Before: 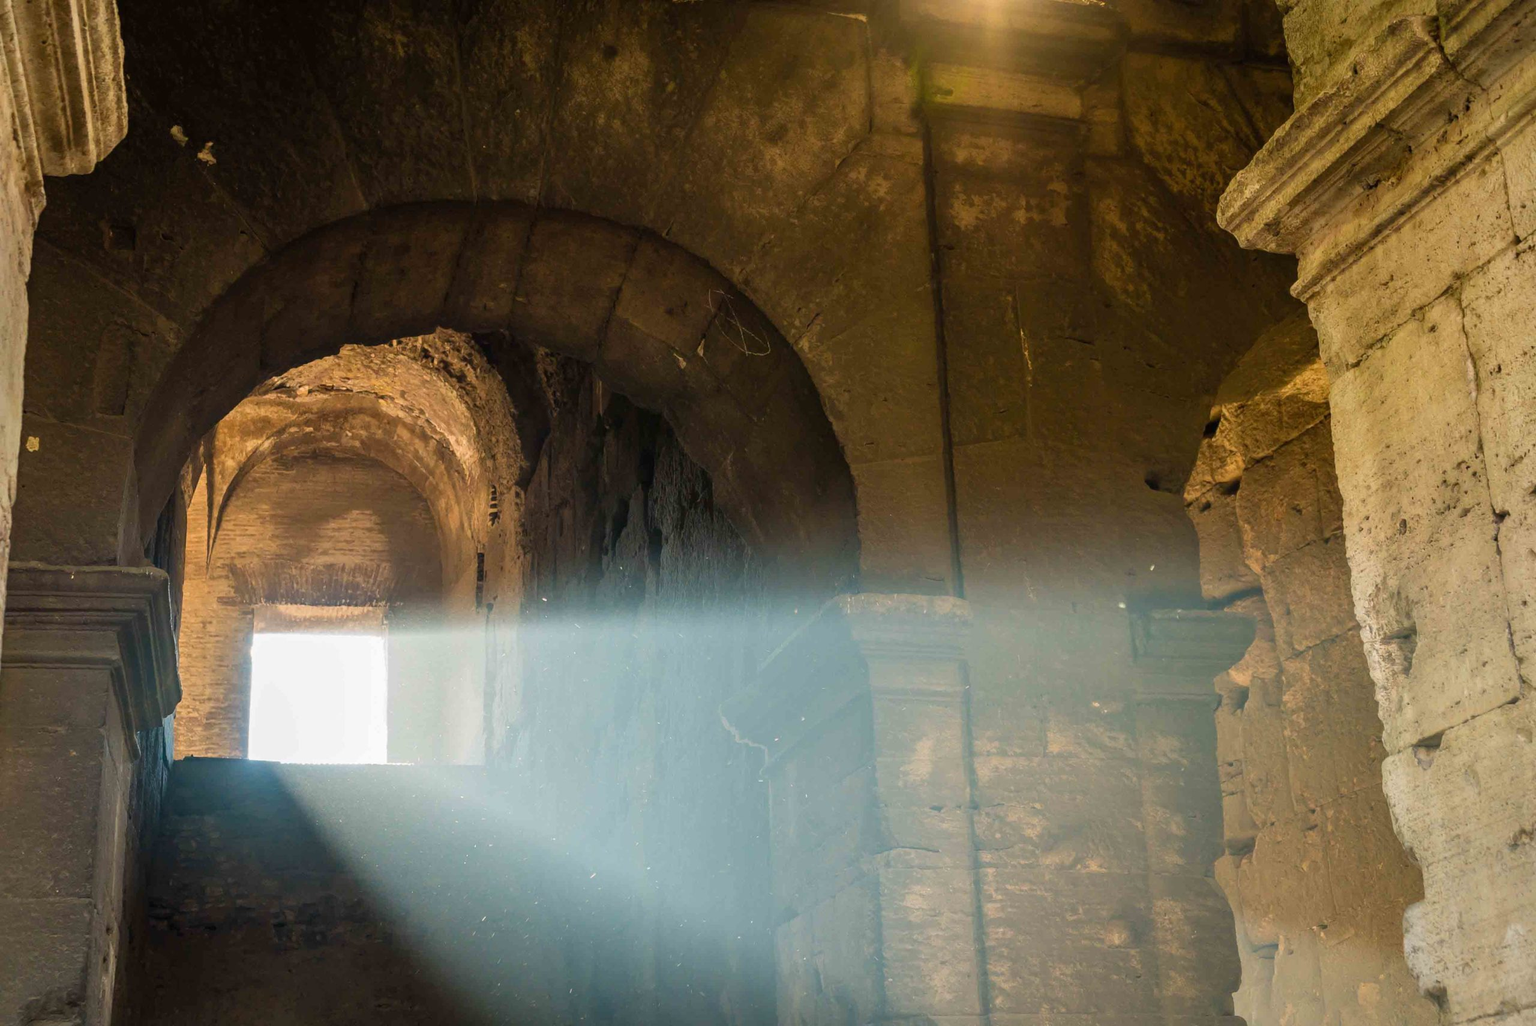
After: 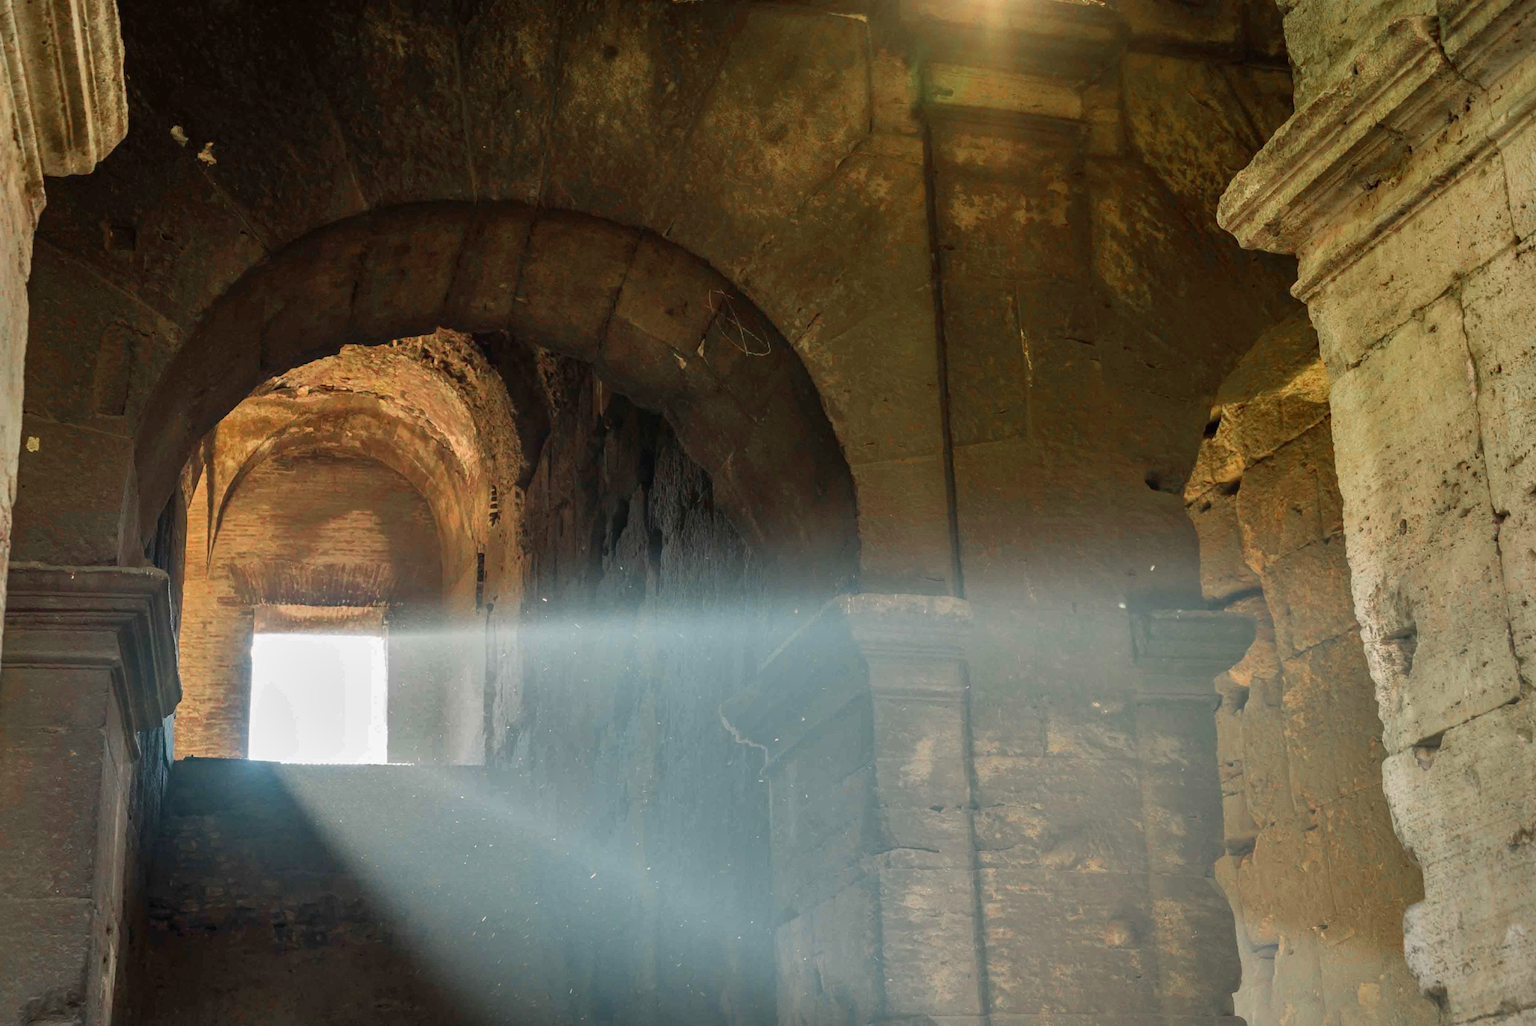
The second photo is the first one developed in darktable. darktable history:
color zones: curves: ch0 [(0, 0.466) (0.128, 0.466) (0.25, 0.5) (0.375, 0.456) (0.5, 0.5) (0.625, 0.5) (0.737, 0.652) (0.875, 0.5)]; ch1 [(0, 0.603) (0.125, 0.618) (0.261, 0.348) (0.372, 0.353) (0.497, 0.363) (0.611, 0.45) (0.731, 0.427) (0.875, 0.518) (0.998, 0.652)]; ch2 [(0, 0.559) (0.125, 0.451) (0.253, 0.564) (0.37, 0.578) (0.5, 0.466) (0.625, 0.471) (0.731, 0.471) (0.88, 0.485)]
shadows and highlights: shadows 20.75, highlights -82.49, soften with gaussian
